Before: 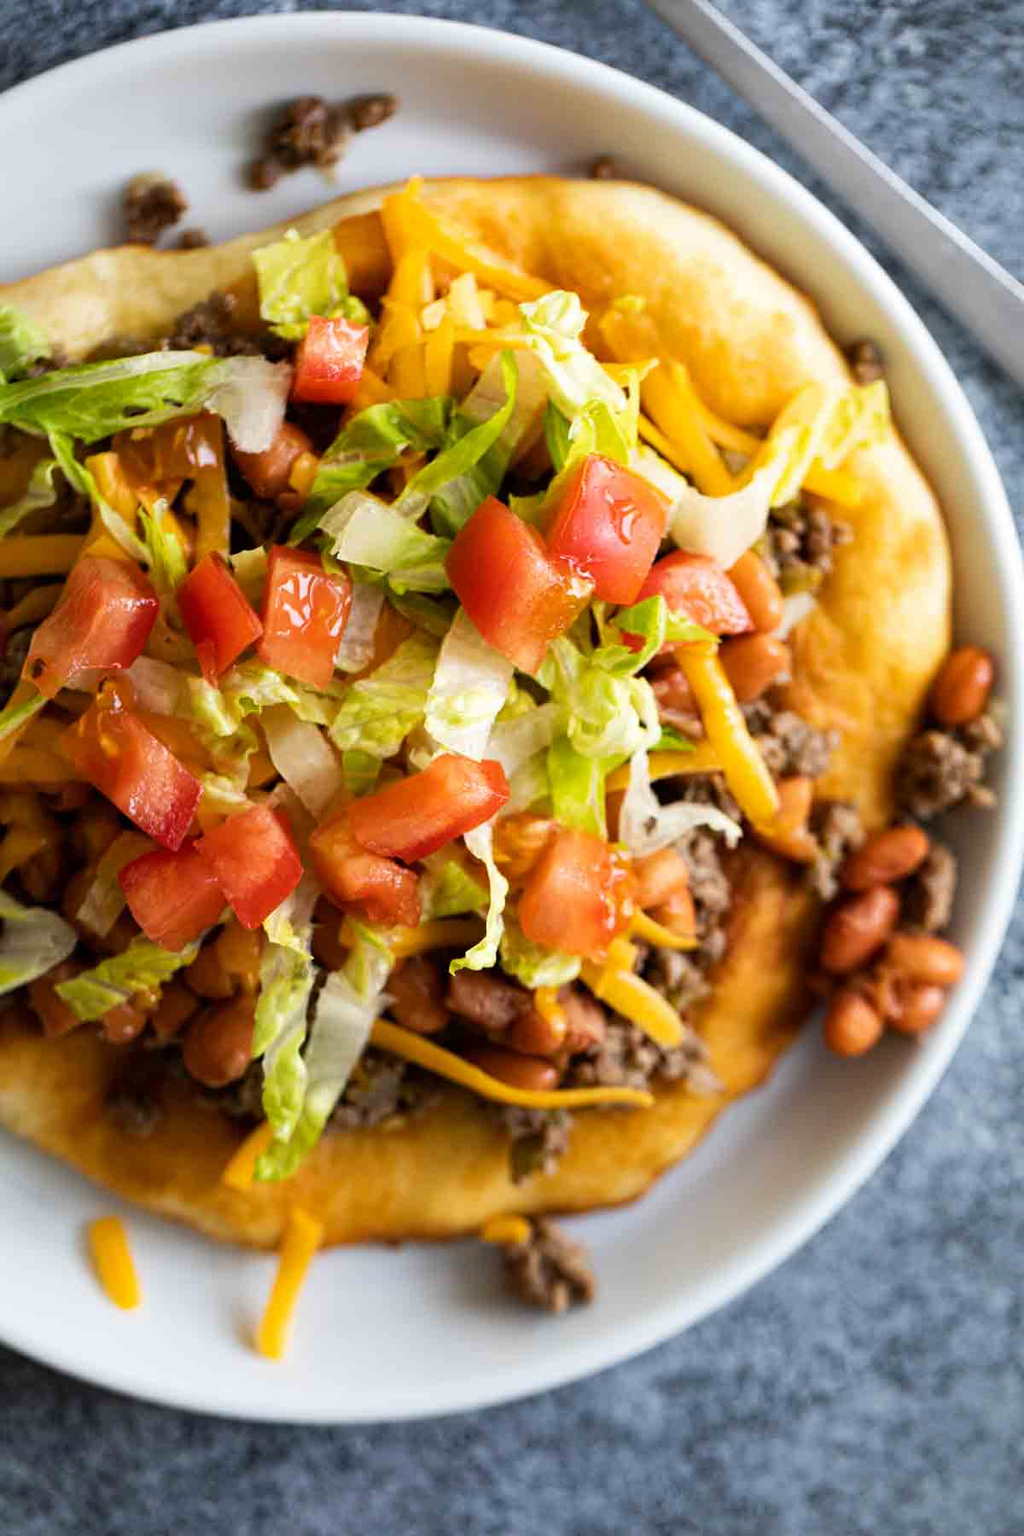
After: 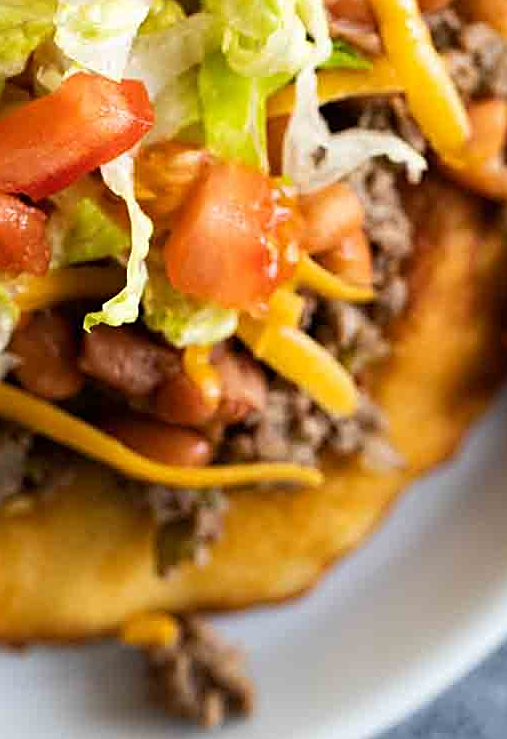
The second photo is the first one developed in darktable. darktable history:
sharpen: on, module defaults
crop: left 36.999%, top 45.071%, right 20.729%, bottom 13.823%
